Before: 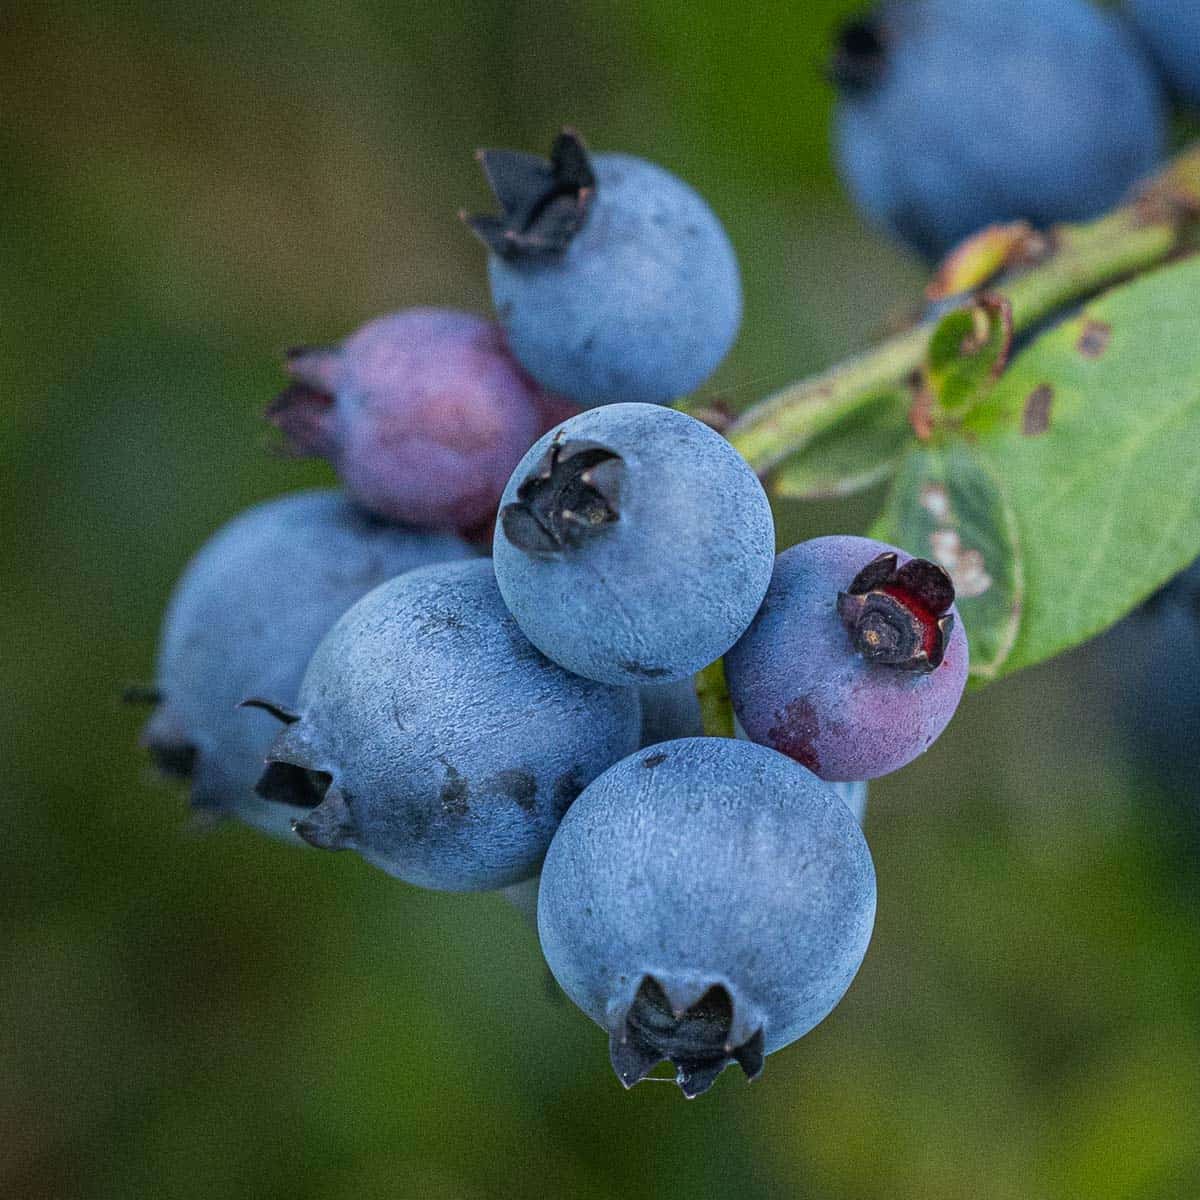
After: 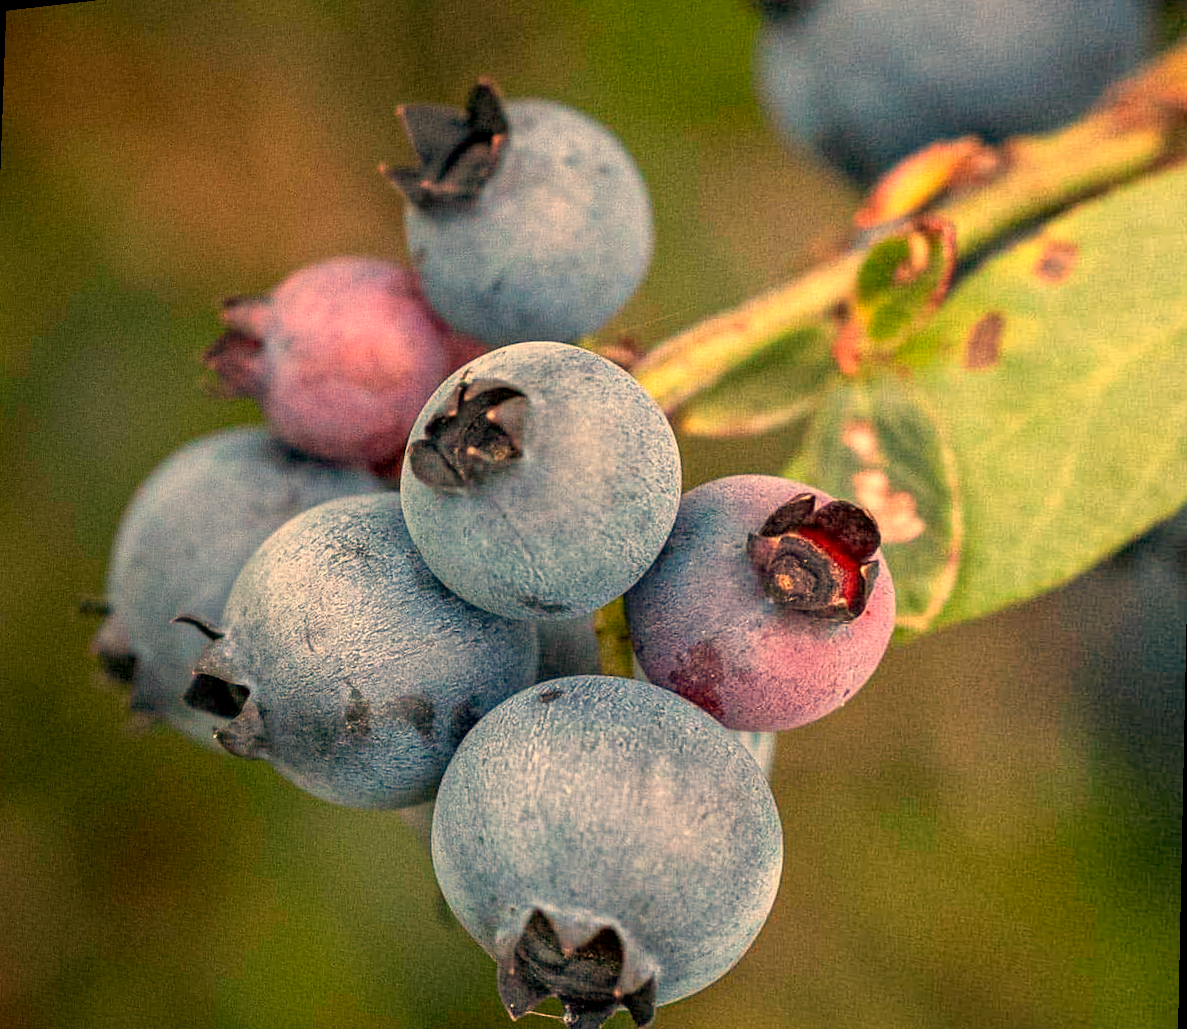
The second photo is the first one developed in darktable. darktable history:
rotate and perspective: rotation 1.69°, lens shift (vertical) -0.023, lens shift (horizontal) -0.291, crop left 0.025, crop right 0.988, crop top 0.092, crop bottom 0.842
white balance: red 1.467, blue 0.684
exposure: black level correction 0.005, exposure 0.417 EV, compensate highlight preservation false
